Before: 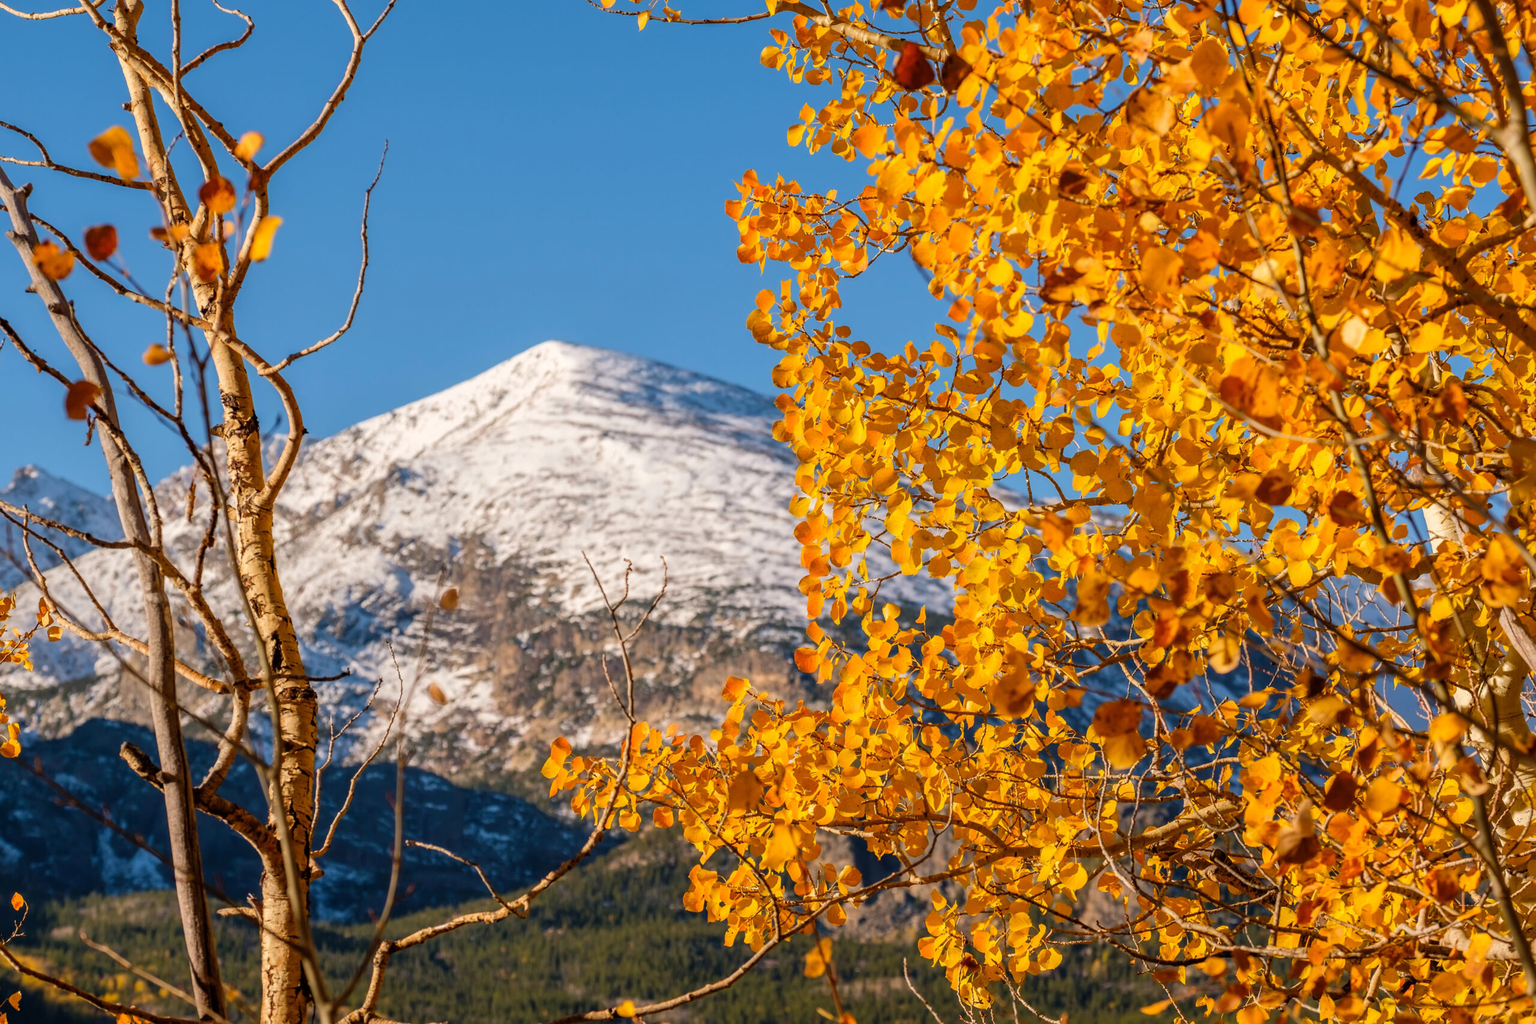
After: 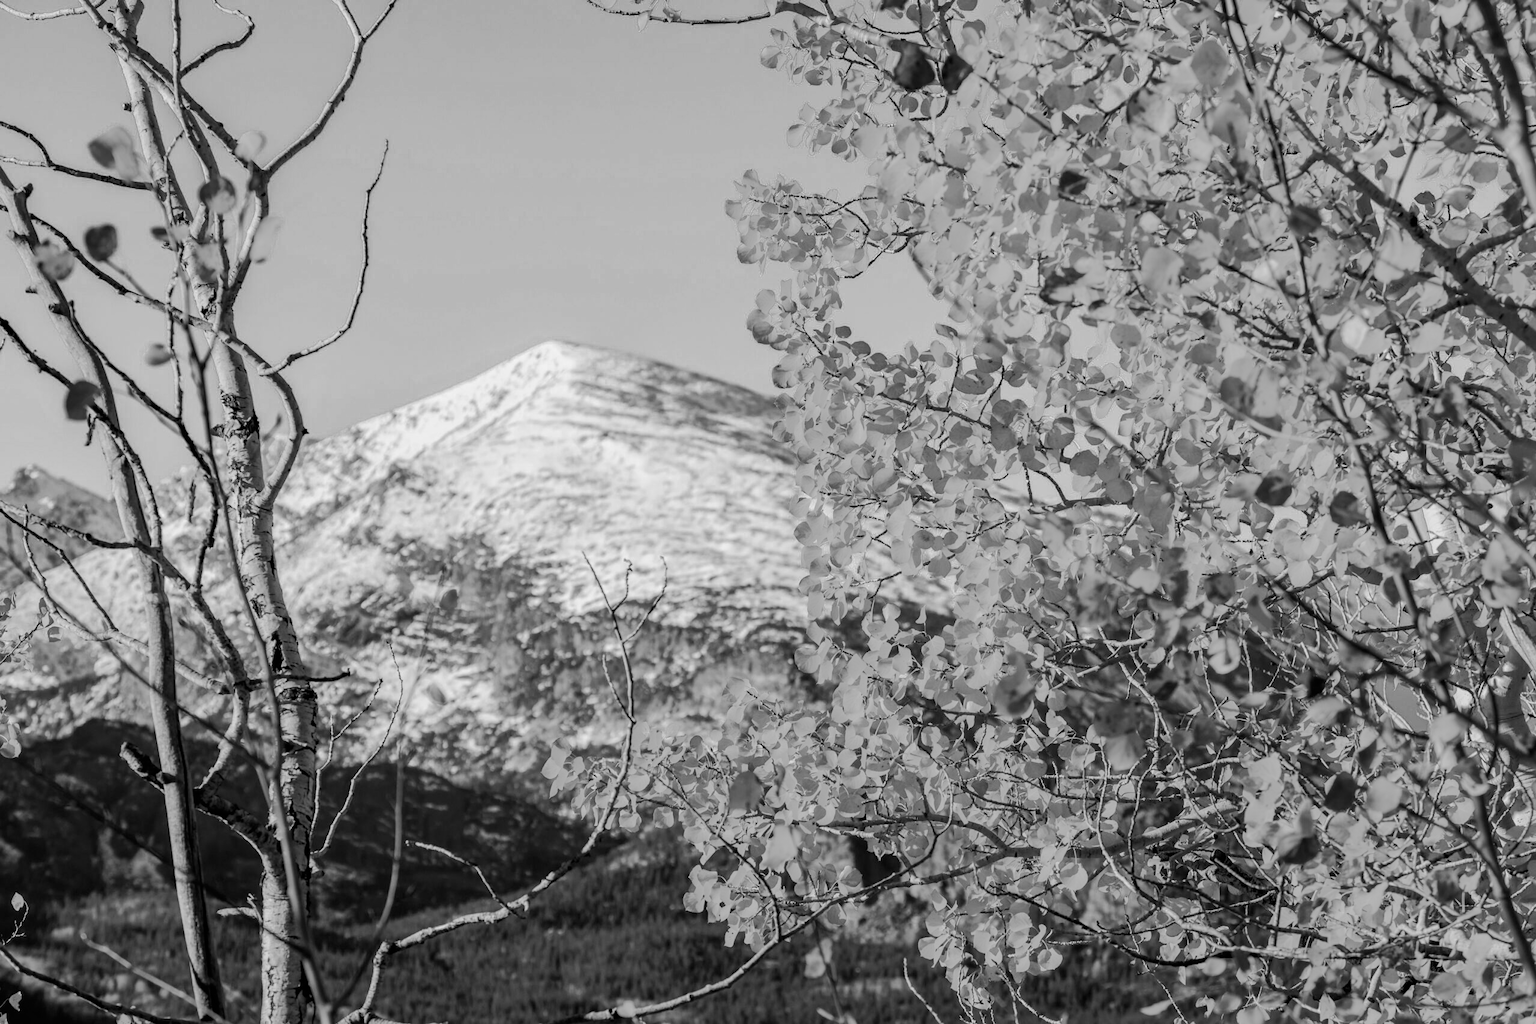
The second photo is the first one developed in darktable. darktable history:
color zones: curves: ch0 [(0, 0.613) (0.01, 0.613) (0.245, 0.448) (0.498, 0.529) (0.642, 0.665) (0.879, 0.777) (0.99, 0.613)]; ch1 [(0, 0) (0.143, 0) (0.286, 0) (0.429, 0) (0.571, 0) (0.714, 0) (0.857, 0)]
tone curve: curves: ch0 [(0, 0) (0.052, 0.018) (0.236, 0.207) (0.41, 0.417) (0.485, 0.518) (0.54, 0.584) (0.625, 0.666) (0.845, 0.828) (0.994, 0.964)]; ch1 [(0, 0) (0.136, 0.146) (0.317, 0.34) (0.382, 0.408) (0.434, 0.441) (0.472, 0.479) (0.498, 0.501) (0.557, 0.558) (0.616, 0.59) (0.739, 0.7) (1, 1)]; ch2 [(0, 0) (0.352, 0.403) (0.447, 0.466) (0.482, 0.482) (0.528, 0.526) (0.586, 0.577) (0.618, 0.621) (0.785, 0.747) (1, 1)], color space Lab, independent channels, preserve colors none
